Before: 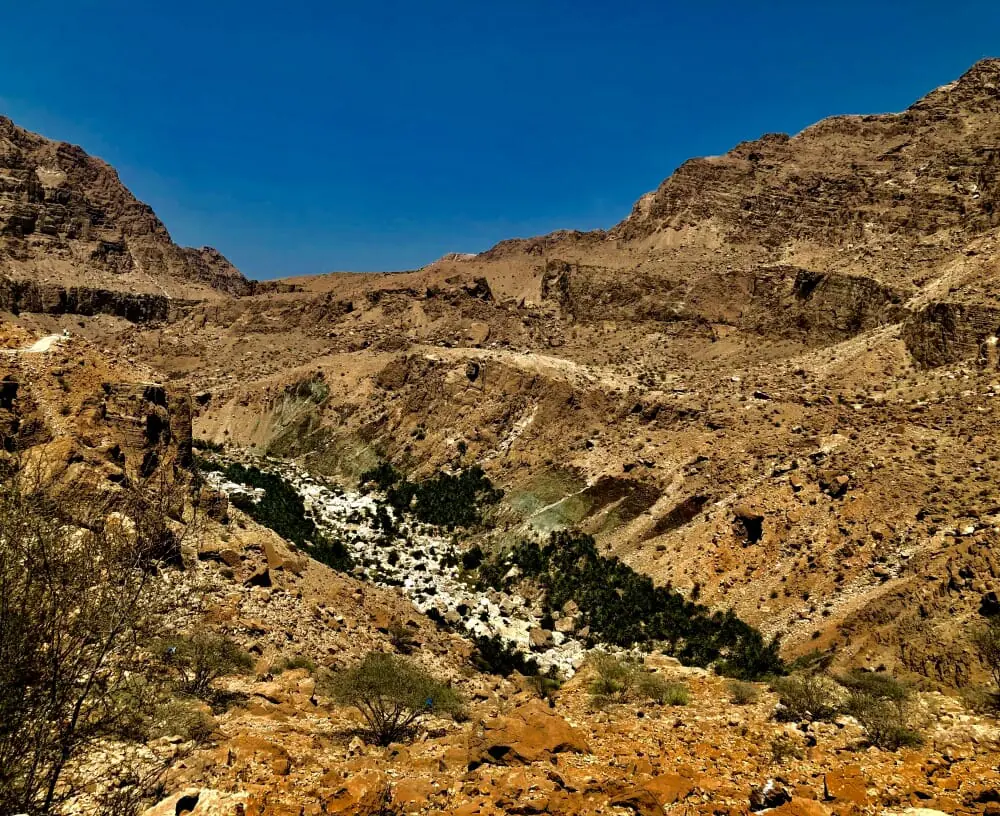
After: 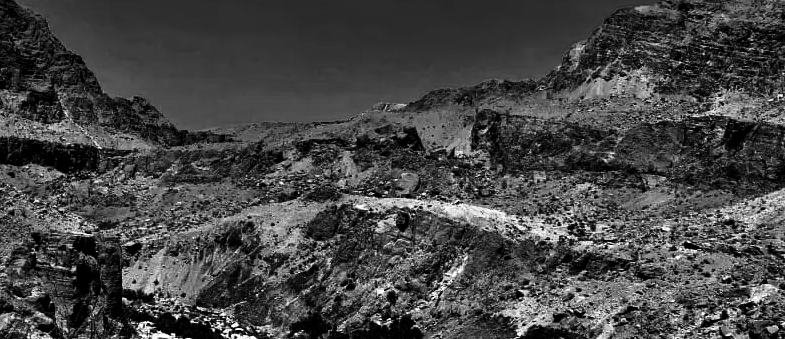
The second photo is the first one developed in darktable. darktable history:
contrast brightness saturation: contrast 0.22, brightness -0.19, saturation 0.24
color balance: contrast 8.5%, output saturation 105%
monochrome: a -6.99, b 35.61, size 1.4
crop: left 7.036%, top 18.398%, right 14.379%, bottom 40.043%
